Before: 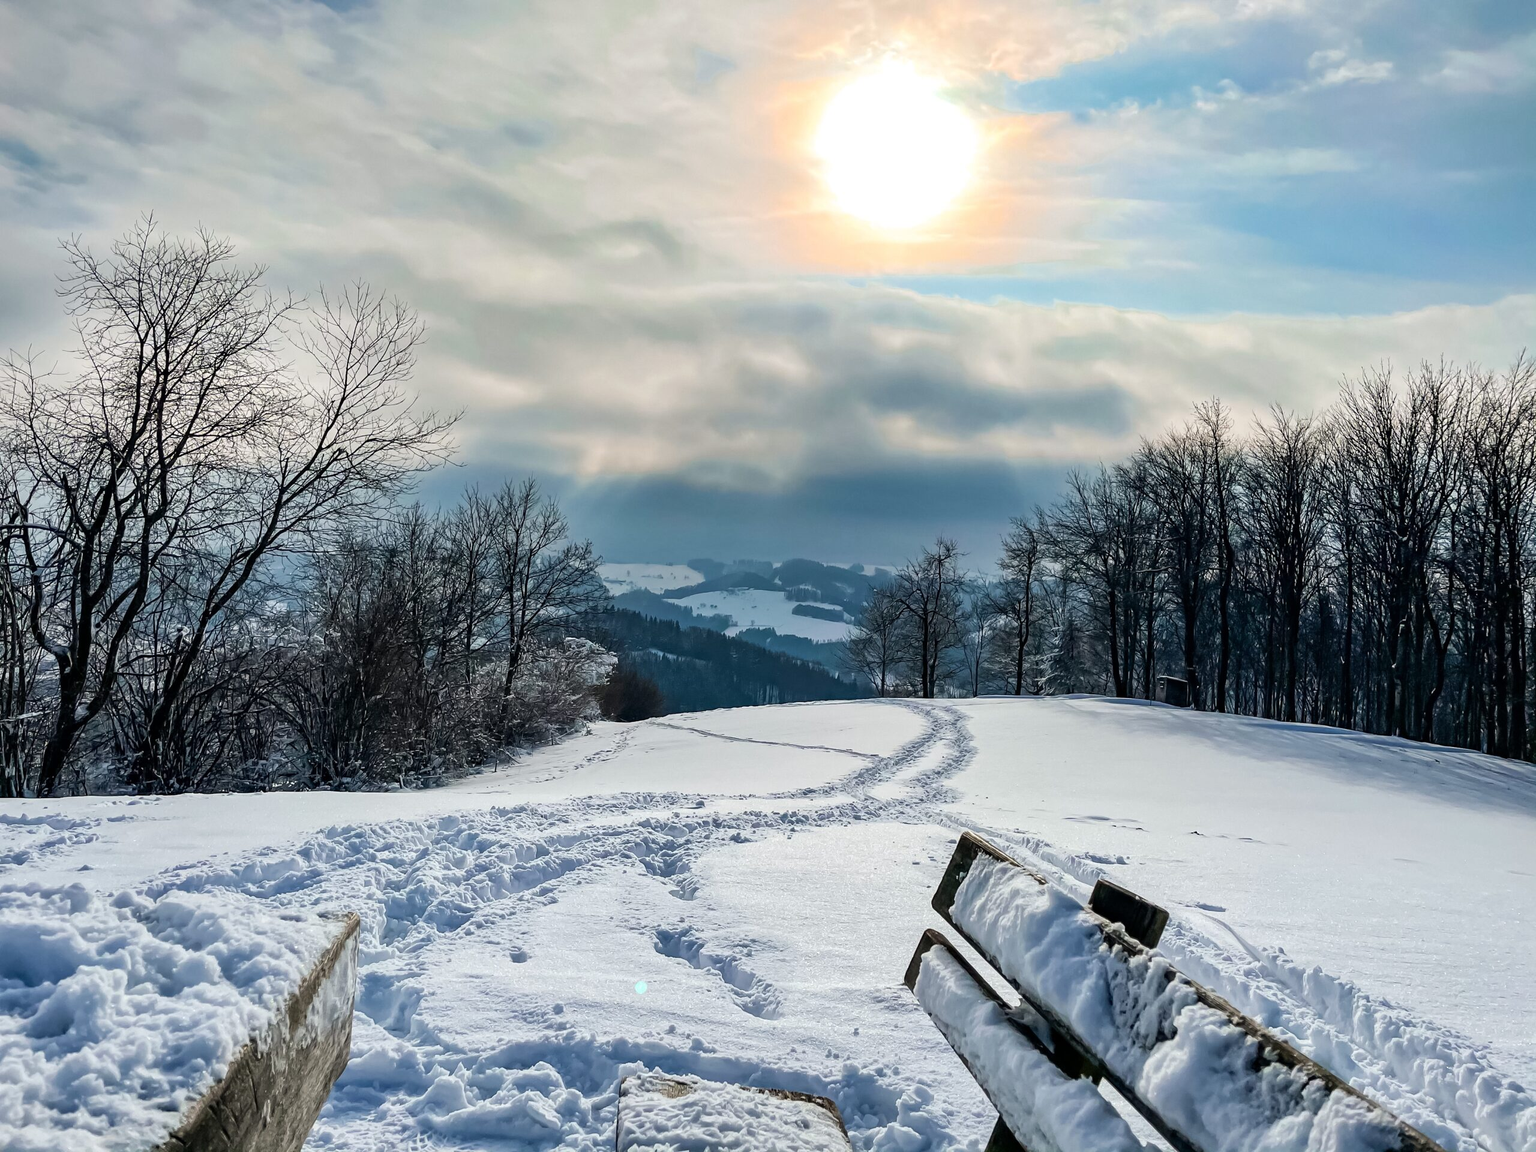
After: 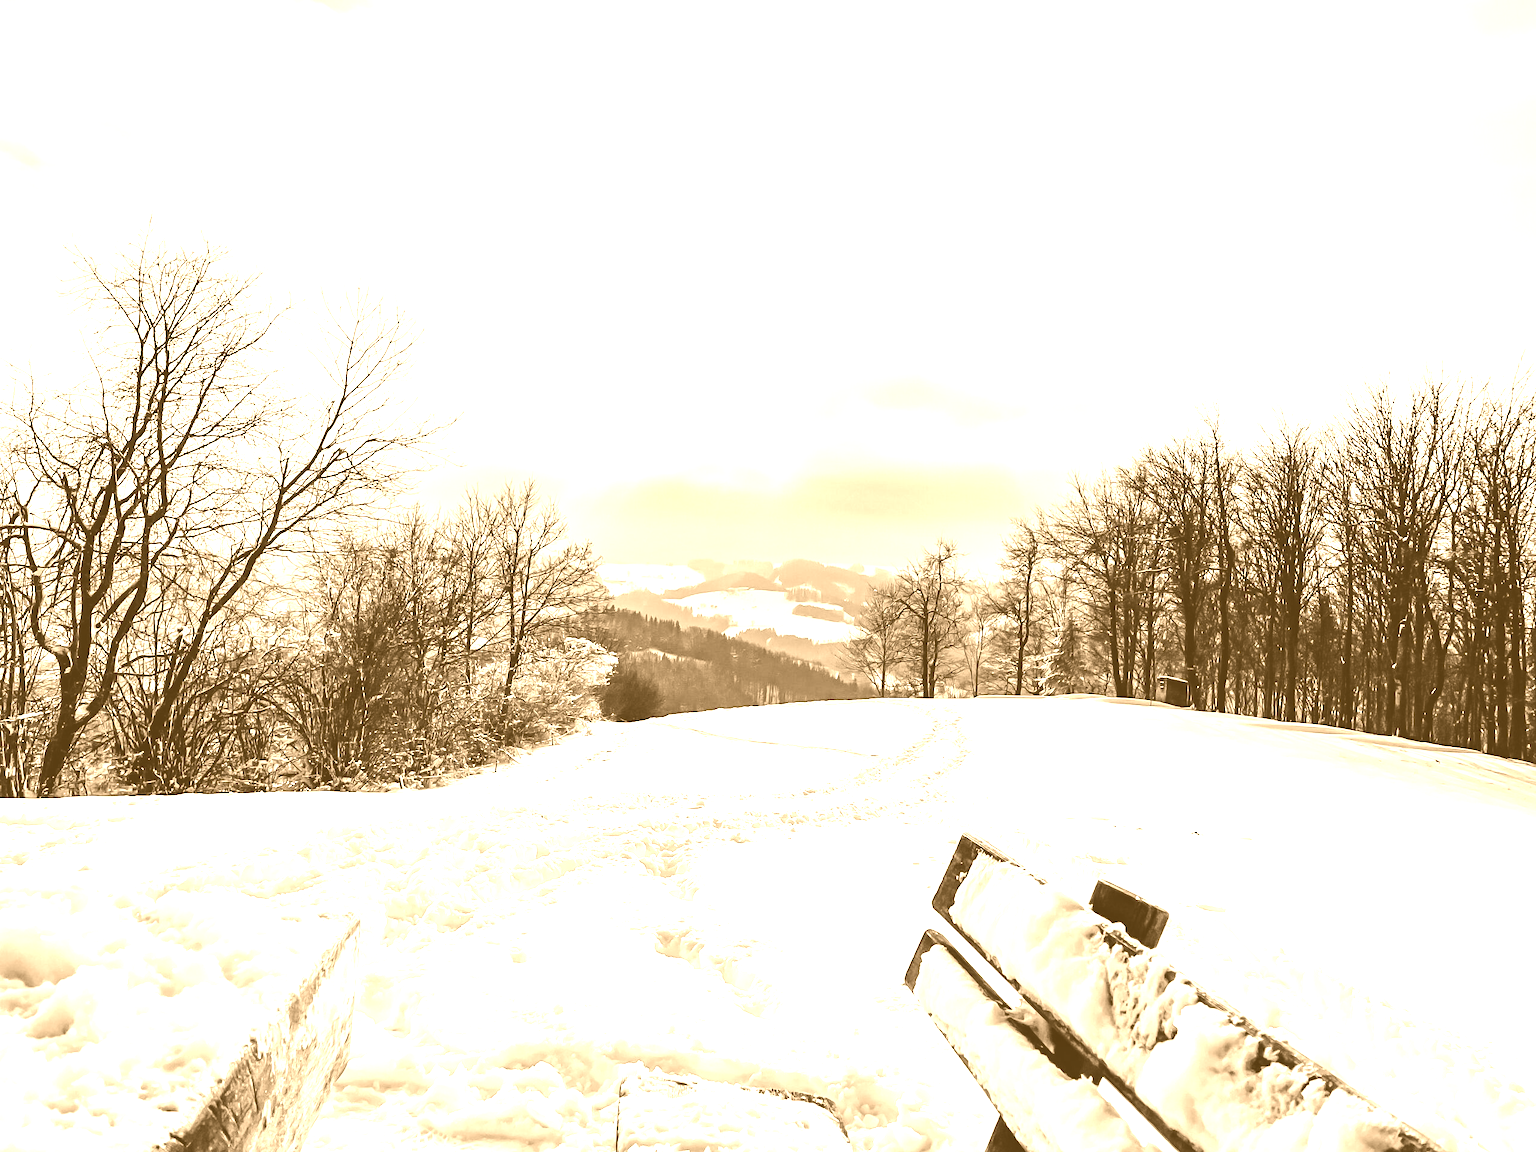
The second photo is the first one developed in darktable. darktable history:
exposure: exposure 0.785 EV, compensate highlight preservation false
base curve: curves: ch0 [(0, 0) (0.028, 0.03) (0.121, 0.232) (0.46, 0.748) (0.859, 0.968) (1, 1)], preserve colors none
colorize: hue 28.8°, source mix 100%
